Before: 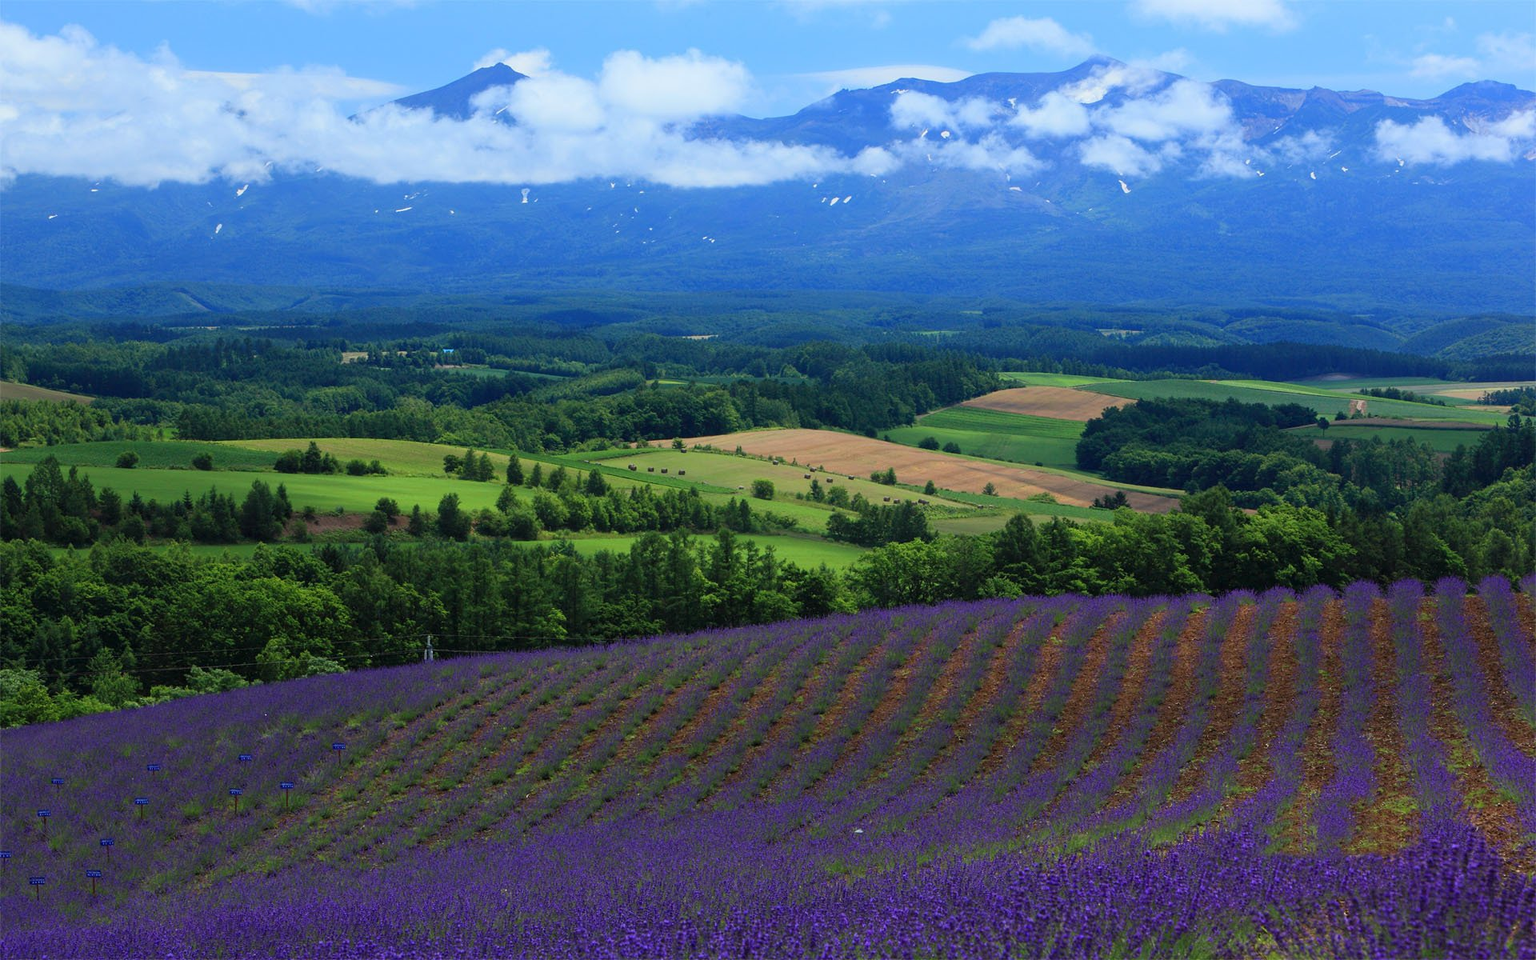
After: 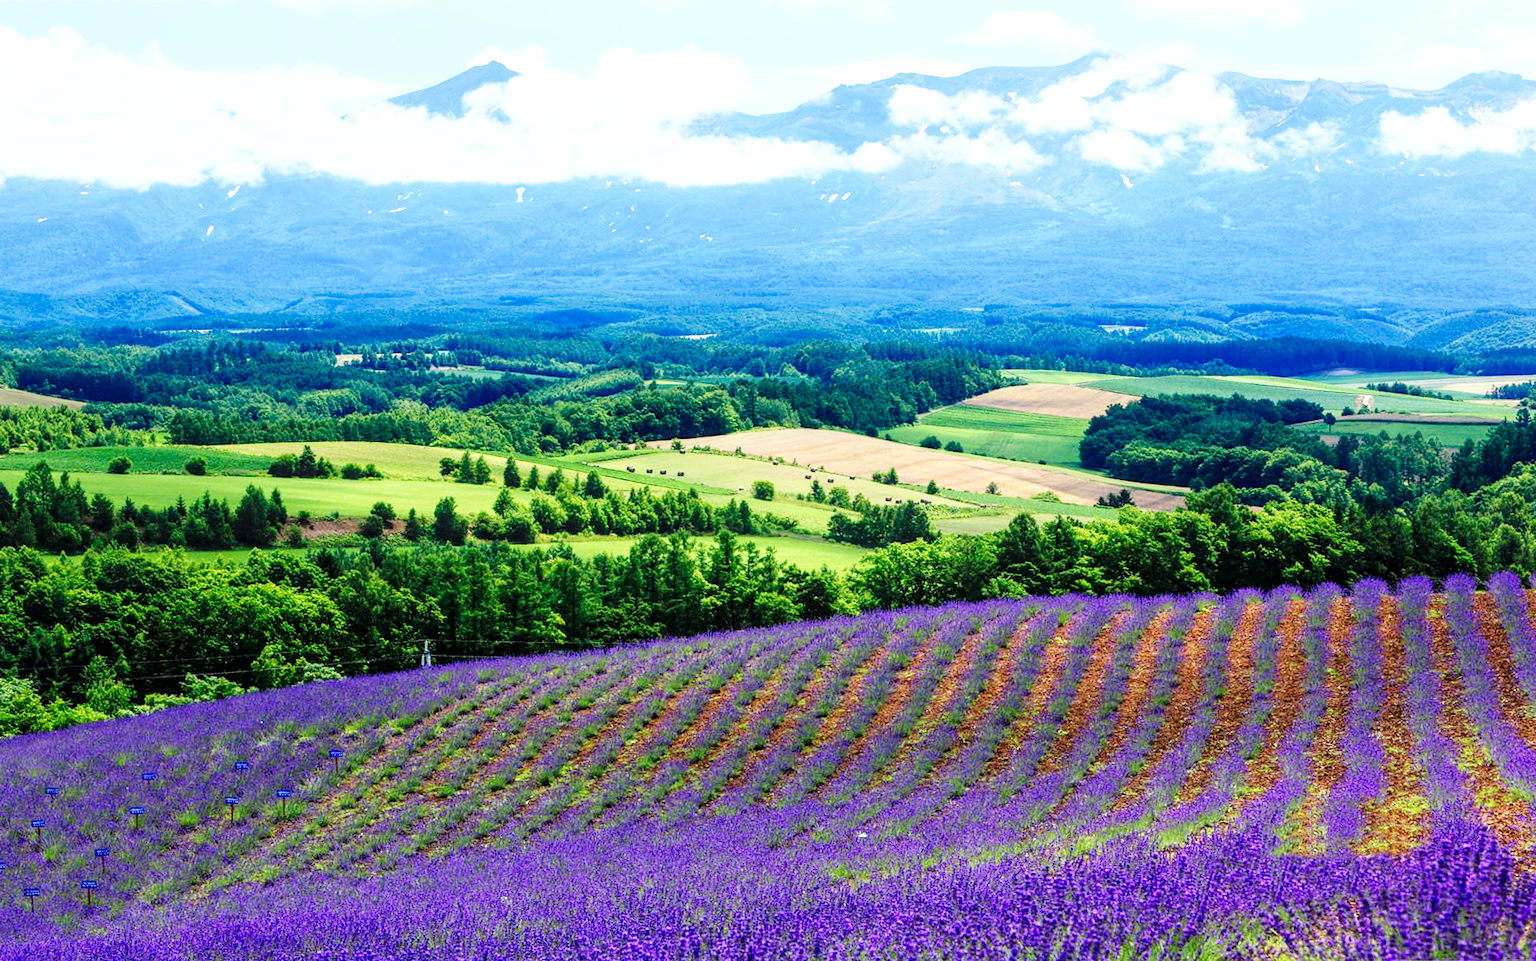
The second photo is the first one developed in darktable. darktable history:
exposure: exposure 0.6 EV, compensate highlight preservation false
local contrast: on, module defaults
base curve: curves: ch0 [(0, 0) (0, 0) (0.002, 0.001) (0.008, 0.003) (0.019, 0.011) (0.037, 0.037) (0.064, 0.11) (0.102, 0.232) (0.152, 0.379) (0.216, 0.524) (0.296, 0.665) (0.394, 0.789) (0.512, 0.881) (0.651, 0.945) (0.813, 0.986) (1, 1)], preserve colors none
rotate and perspective: rotation -0.45°, automatic cropping original format, crop left 0.008, crop right 0.992, crop top 0.012, crop bottom 0.988
